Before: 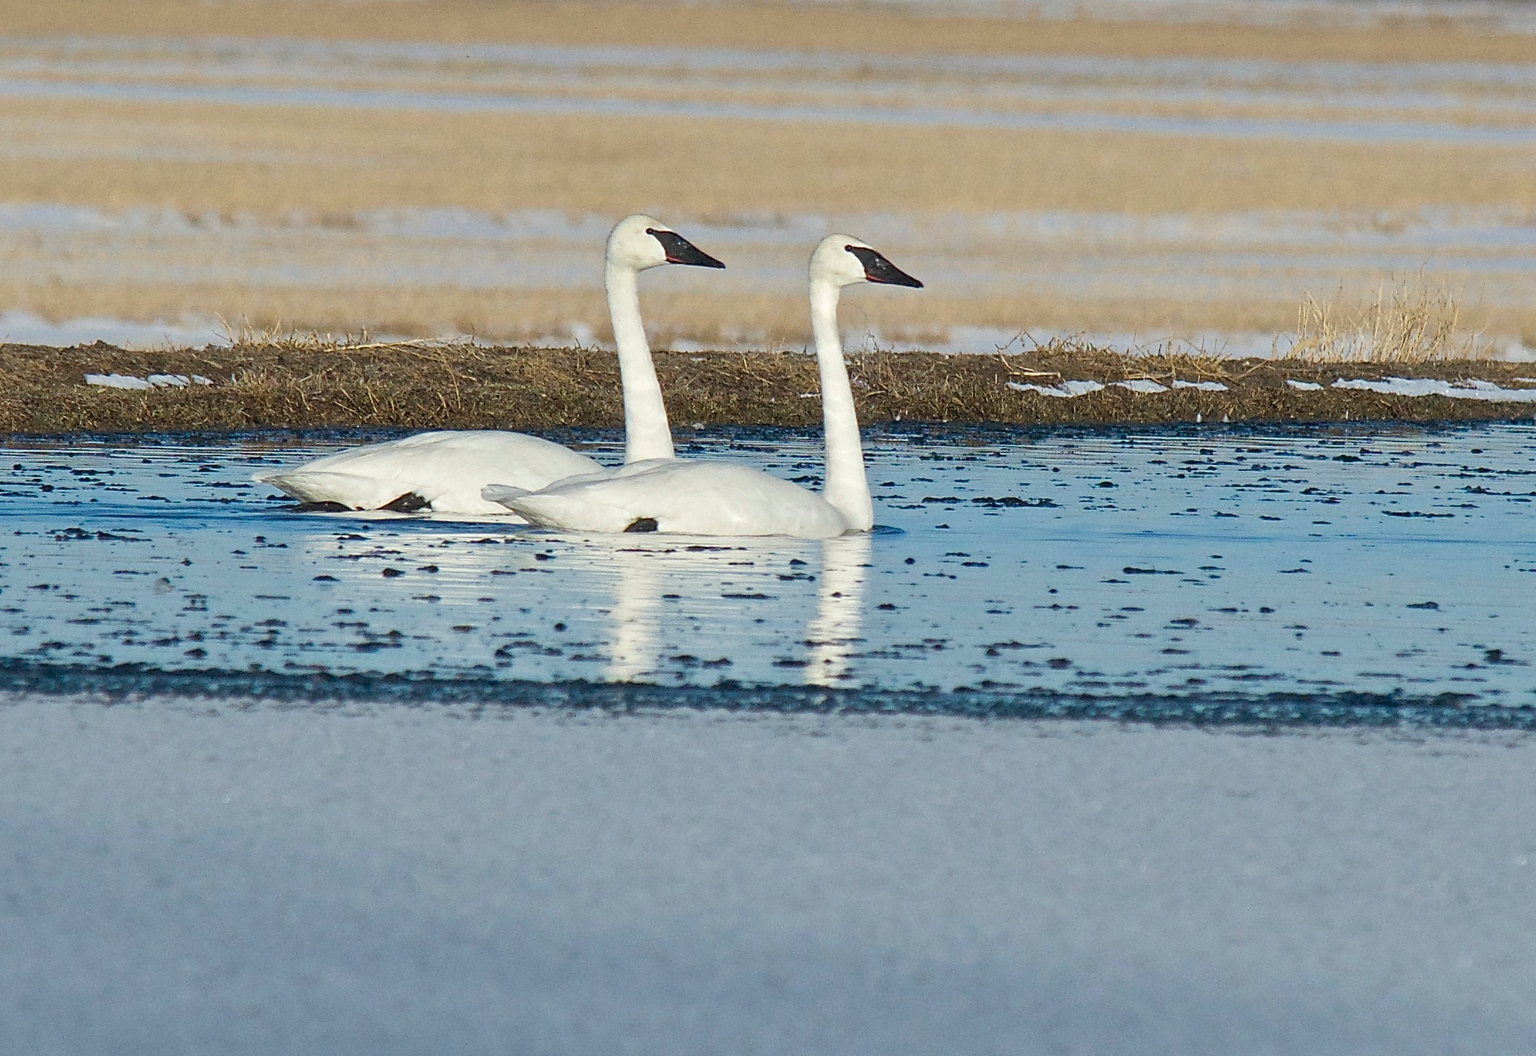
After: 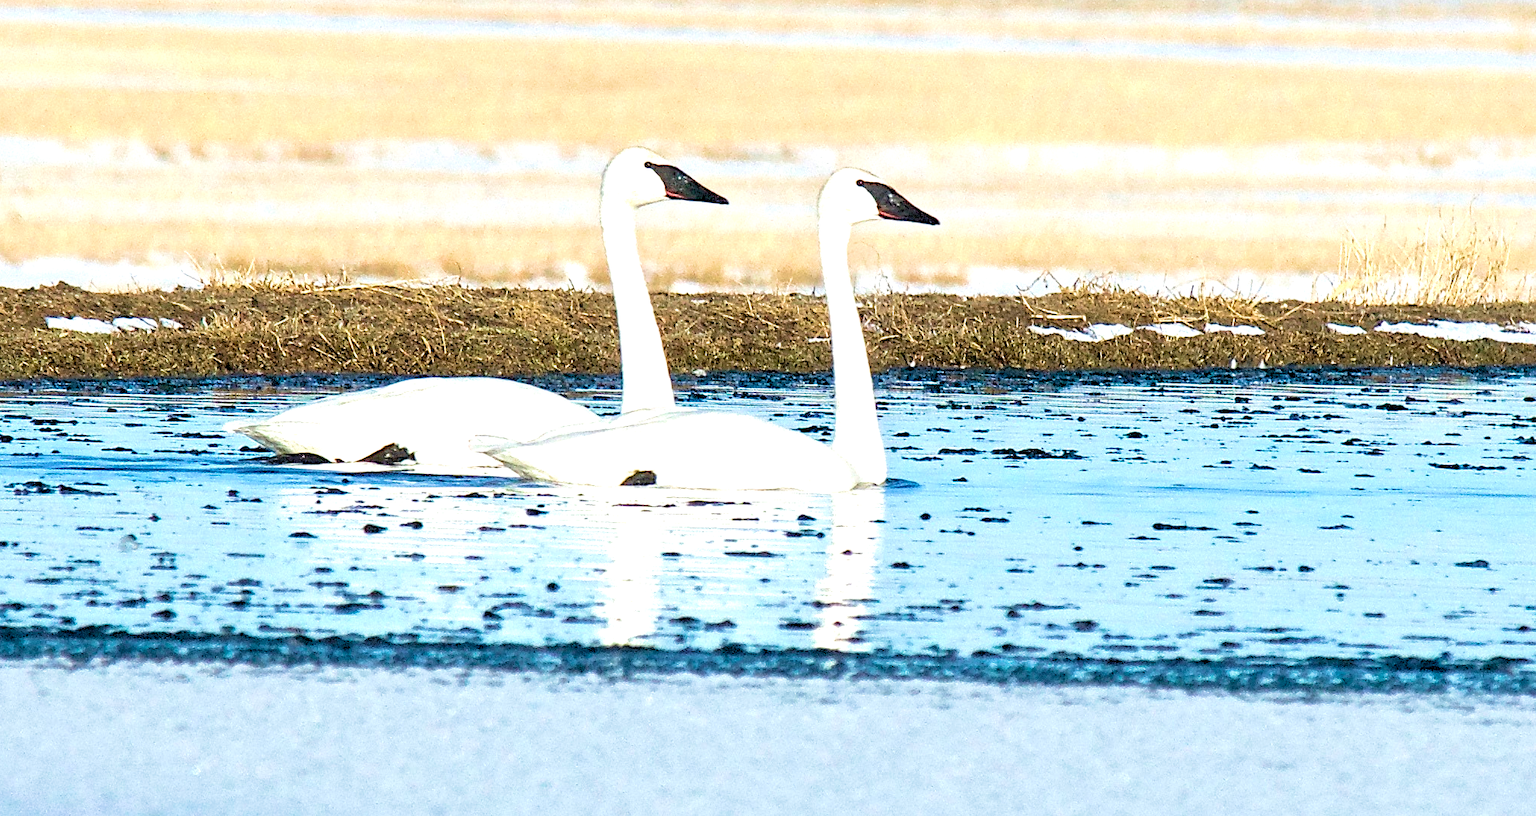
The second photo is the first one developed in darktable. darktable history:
rgb levels: levels [[0.01, 0.419, 0.839], [0, 0.5, 1], [0, 0.5, 1]]
velvia: strength 45%
crop: left 2.737%, top 7.287%, right 3.421%, bottom 20.179%
exposure: black level correction 0.01, exposure 1 EV, compensate highlight preservation false
